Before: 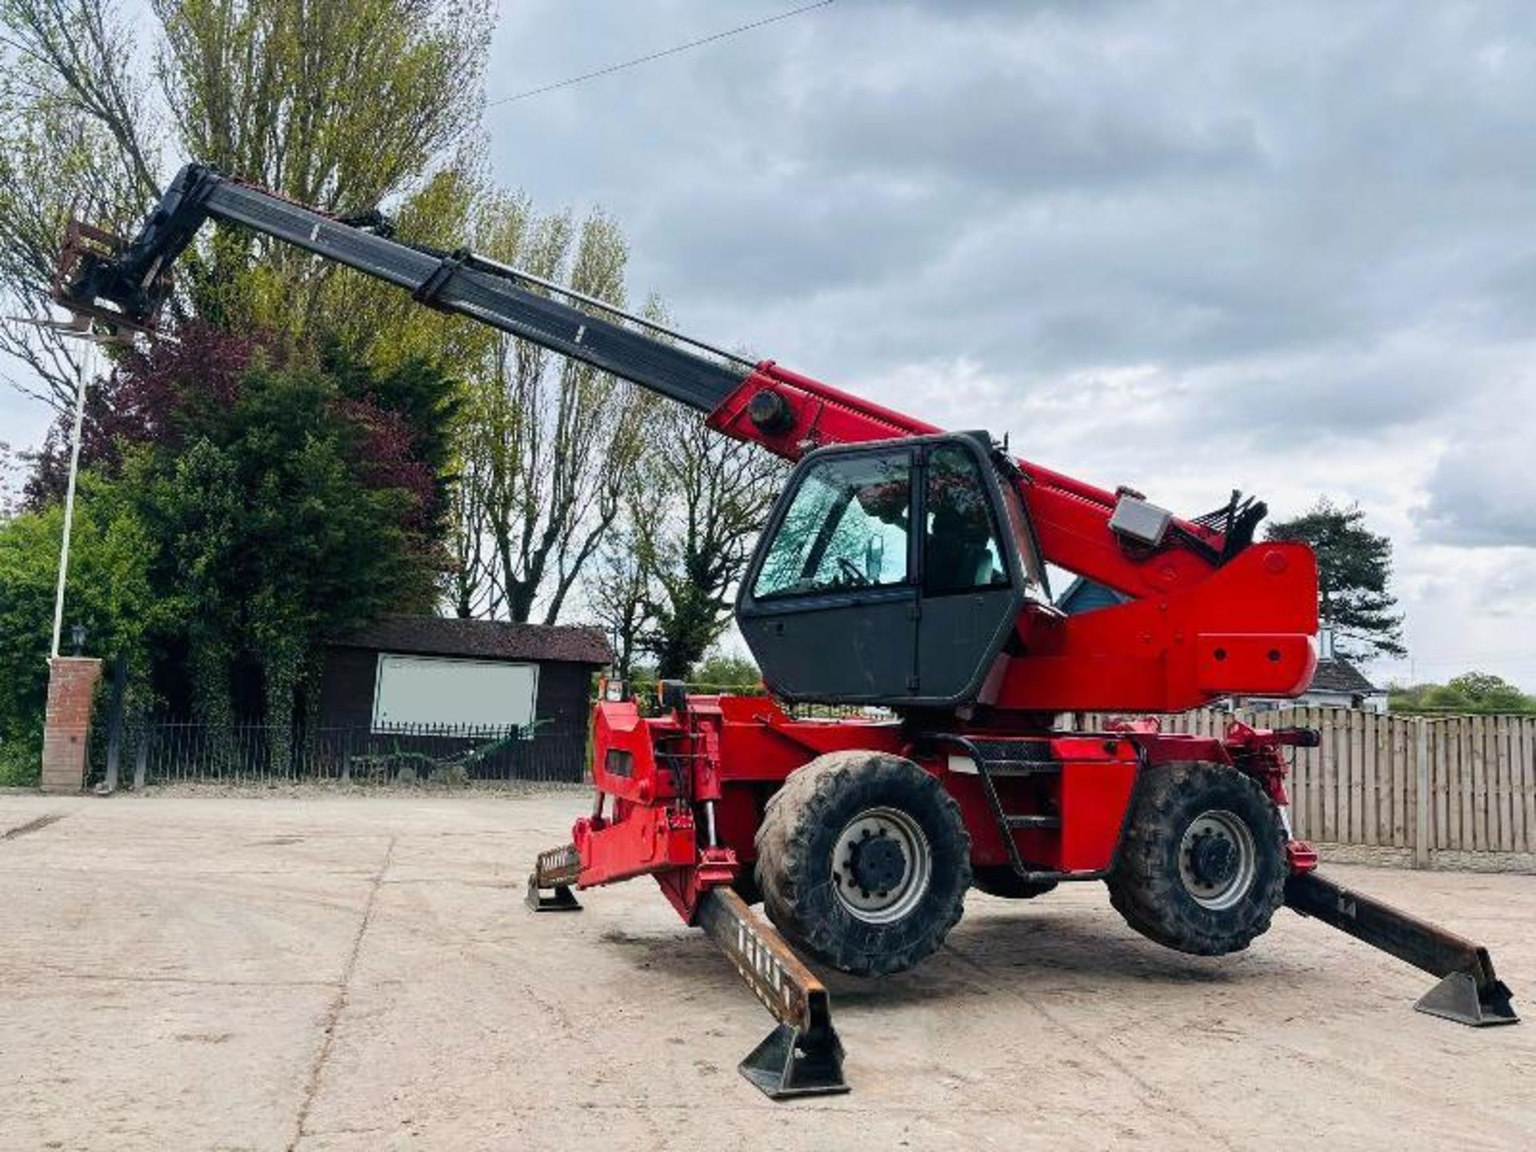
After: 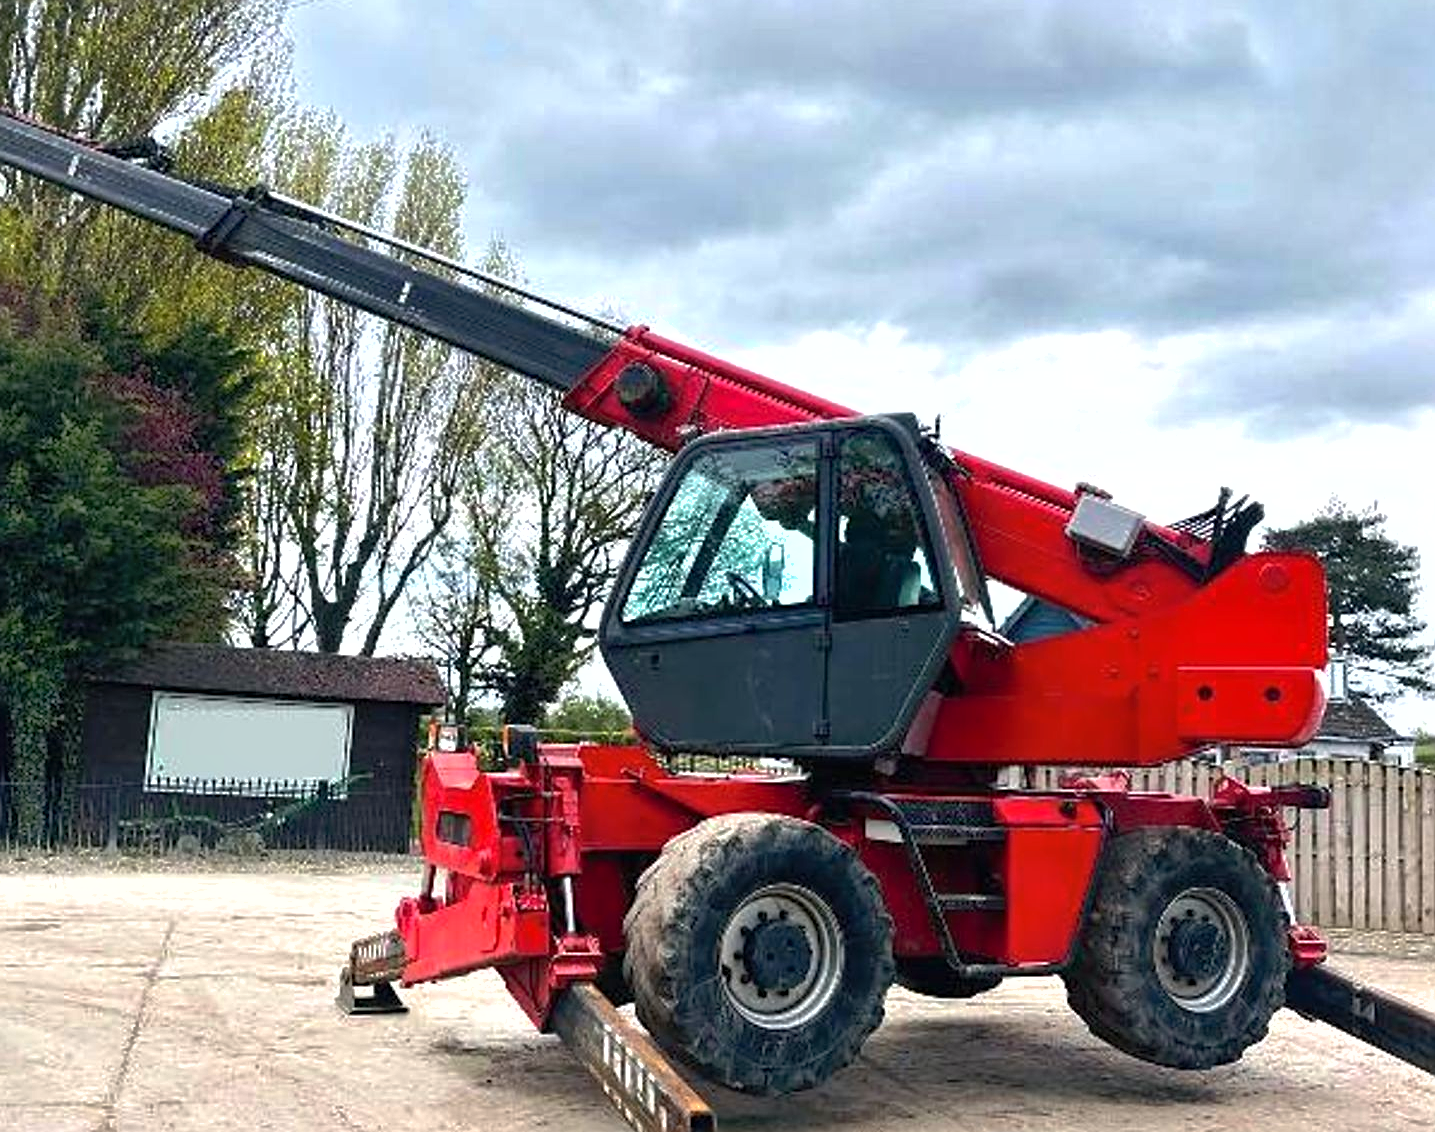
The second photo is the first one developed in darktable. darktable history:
tone equalizer: -8 EV 0.001 EV, -7 EV -0.003 EV, -6 EV 0.004 EV, -5 EV -0.048 EV, -4 EV -0.111 EV, -3 EV -0.188 EV, -2 EV 0.263 EV, -1 EV 0.701 EV, +0 EV 0.51 EV
sharpen: on, module defaults
shadows and highlights: on, module defaults
crop: left 16.683%, top 8.713%, right 8.53%, bottom 12.649%
